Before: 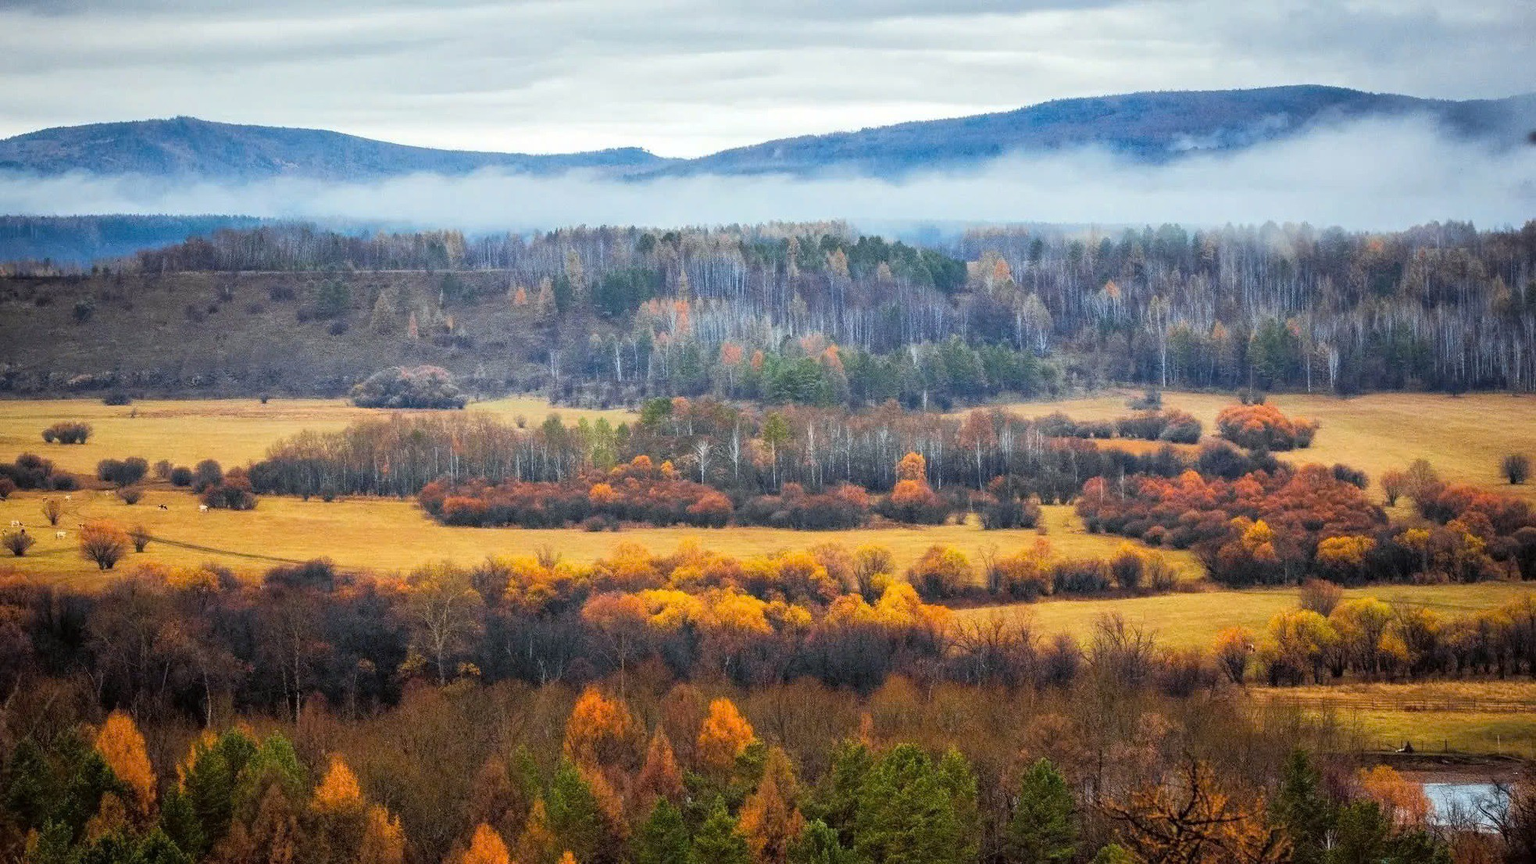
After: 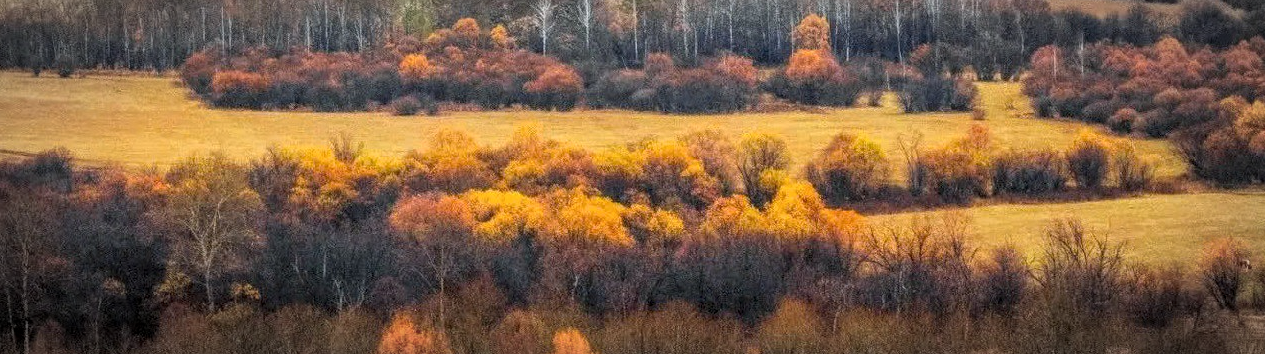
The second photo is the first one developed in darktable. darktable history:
vignetting: automatic ratio true
local contrast: highlights 0%, shadows 0%, detail 133%
crop: left 18.091%, top 51.13%, right 17.525%, bottom 16.85%
